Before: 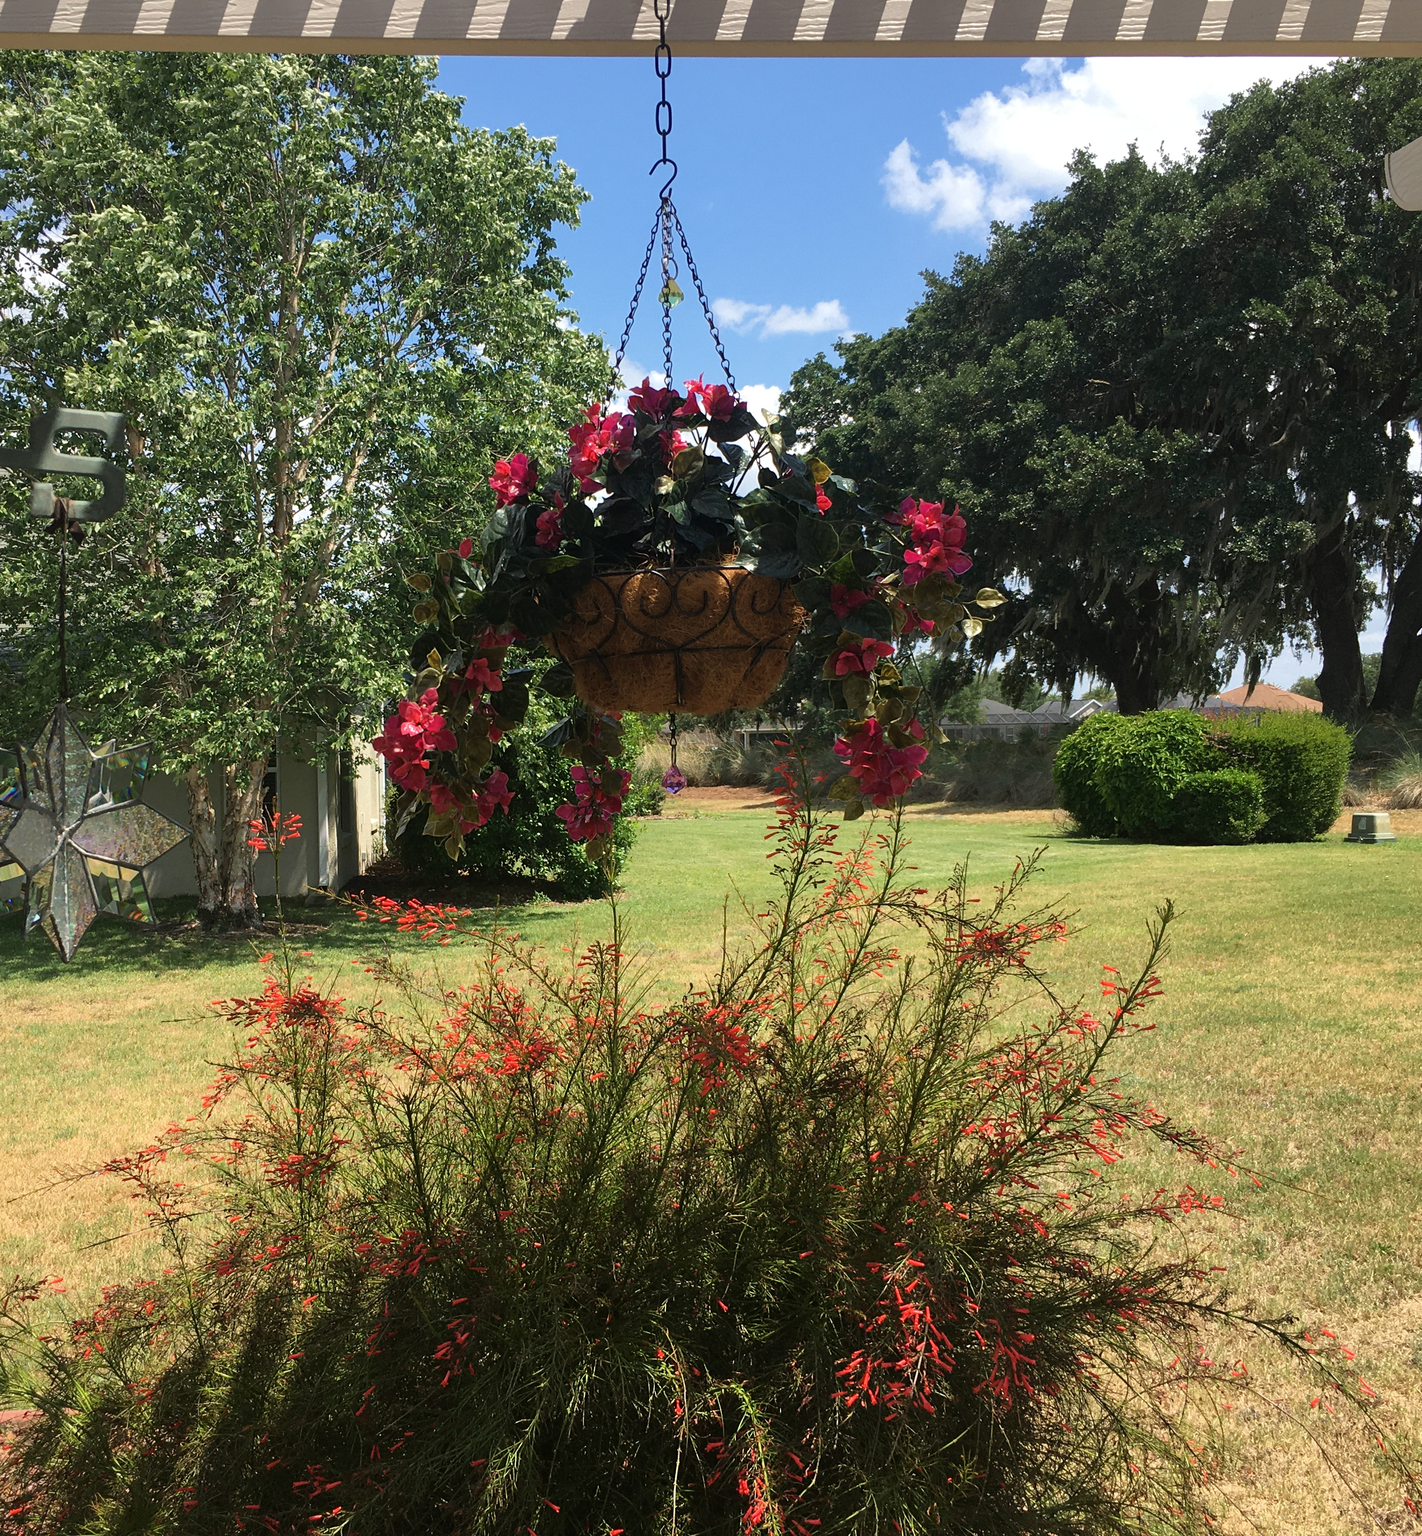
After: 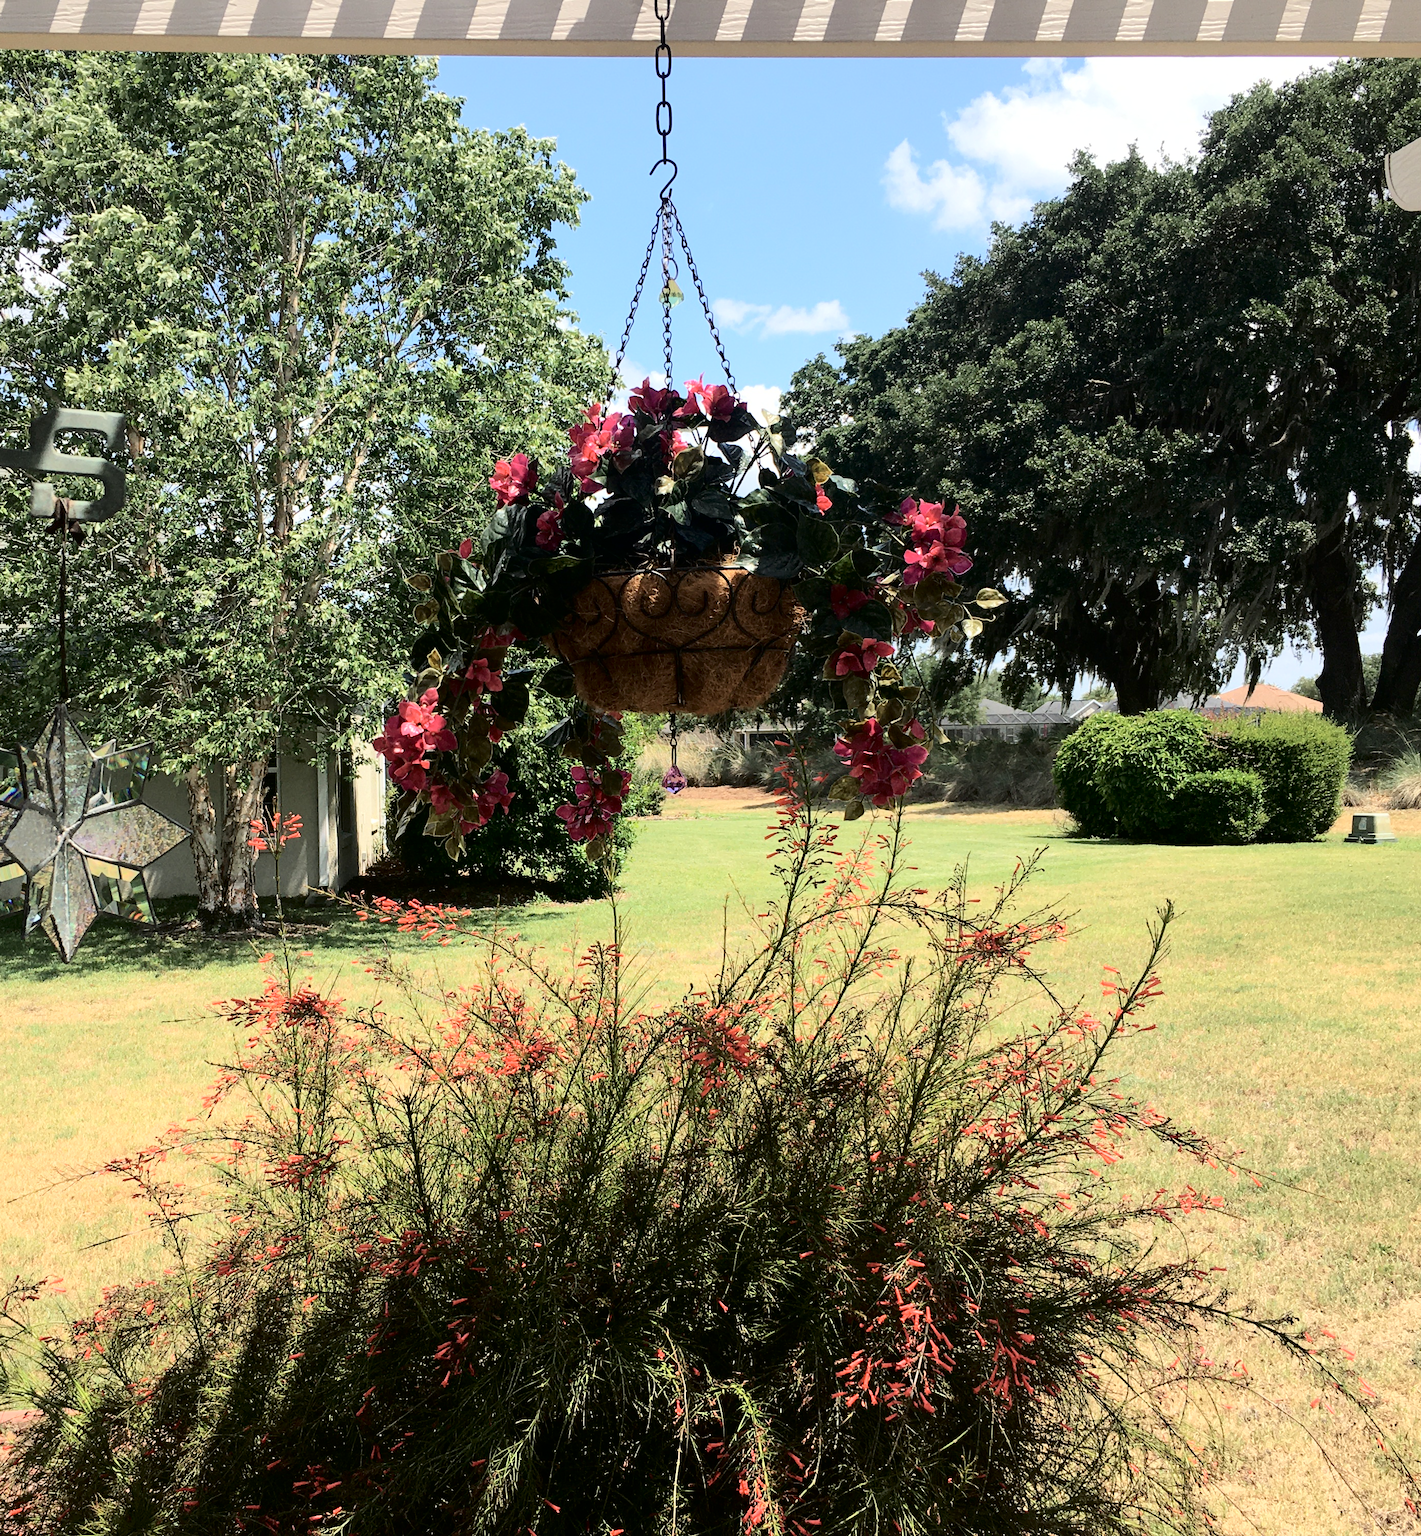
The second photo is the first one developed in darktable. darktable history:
tone curve: curves: ch0 [(0, 0) (0.004, 0) (0.133, 0.071) (0.341, 0.453) (0.839, 0.922) (1, 1)], color space Lab, independent channels, preserve colors none
